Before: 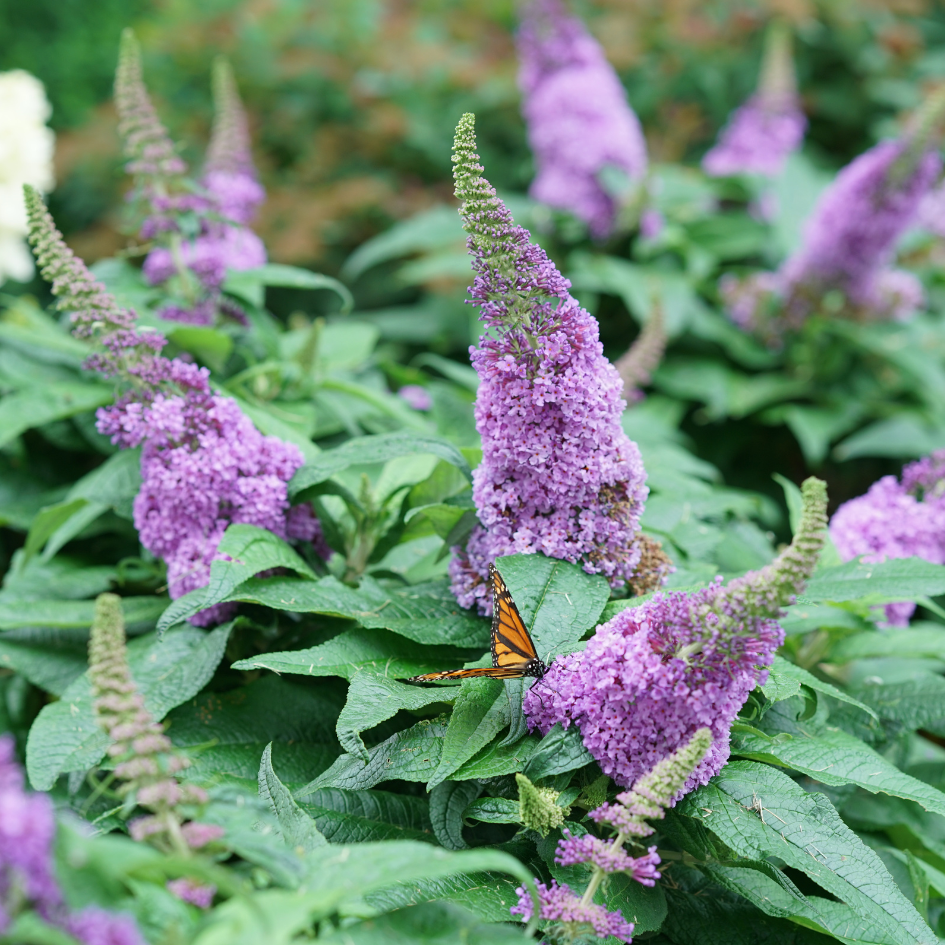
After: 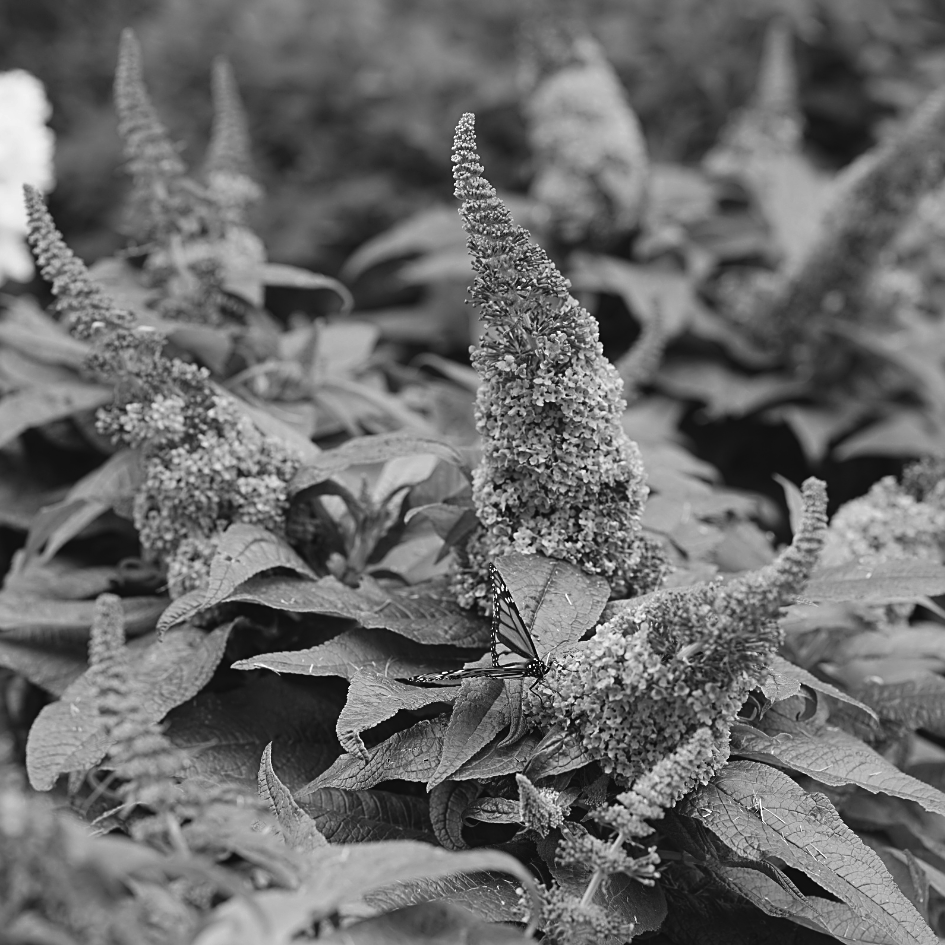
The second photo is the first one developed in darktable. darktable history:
color balance: lift [1.016, 0.983, 1, 1.017], gamma [0.78, 1.018, 1.043, 0.957], gain [0.786, 1.063, 0.937, 1.017], input saturation 118.26%, contrast 13.43%, contrast fulcrum 21.62%, output saturation 82.76%
sharpen: on, module defaults
contrast brightness saturation: saturation -1
